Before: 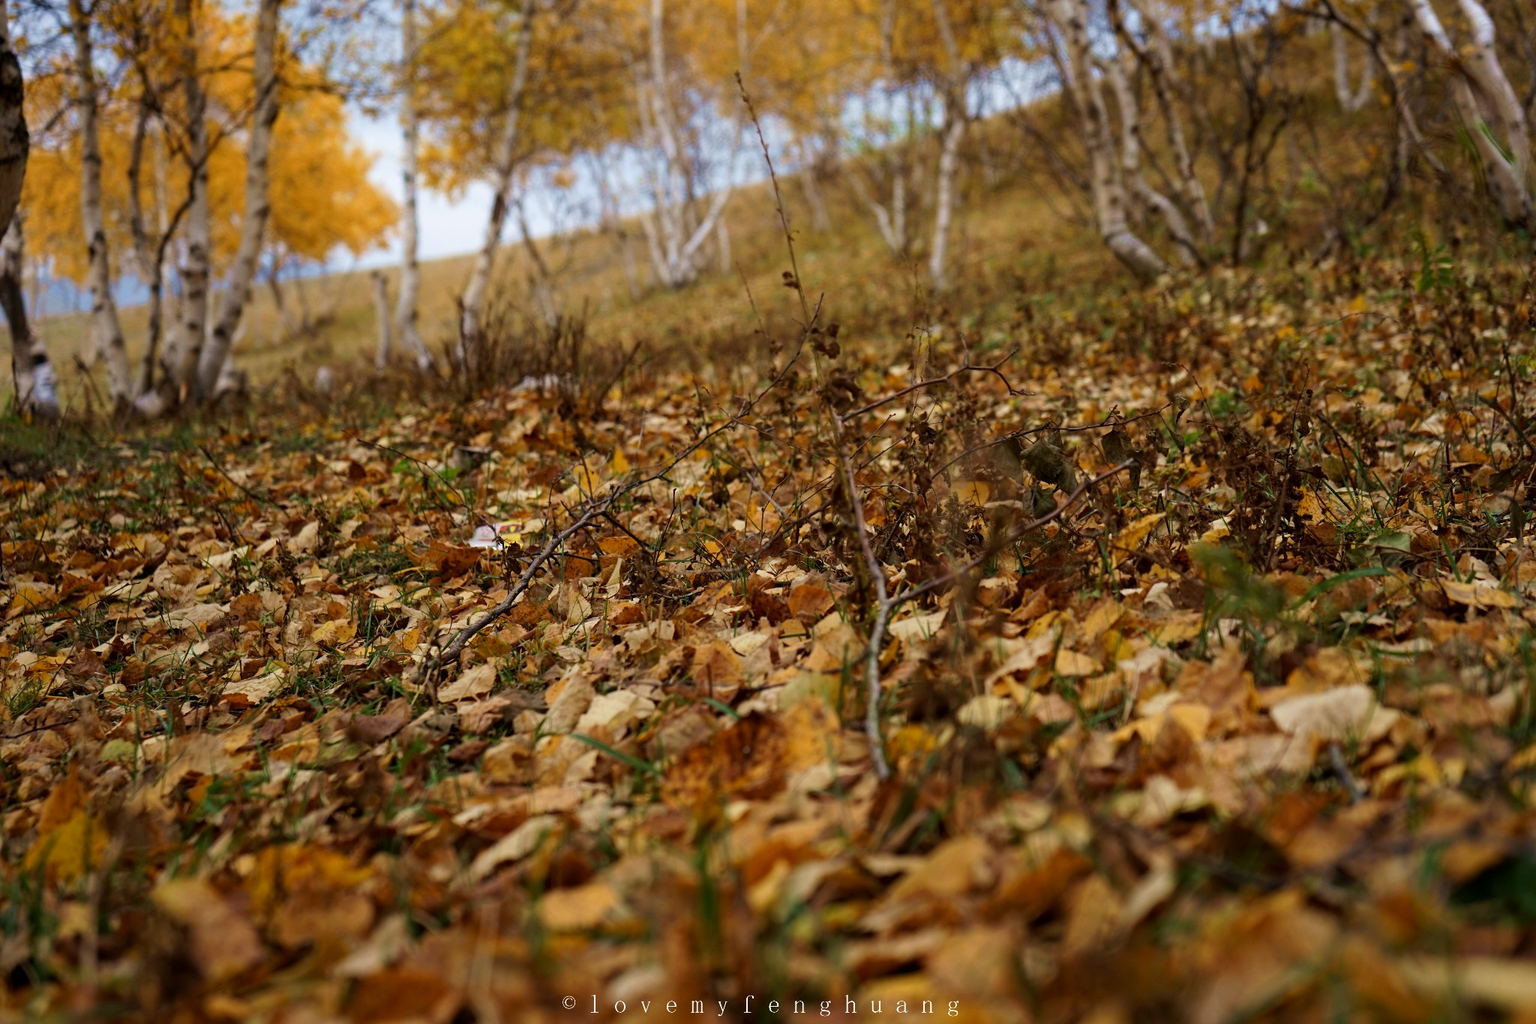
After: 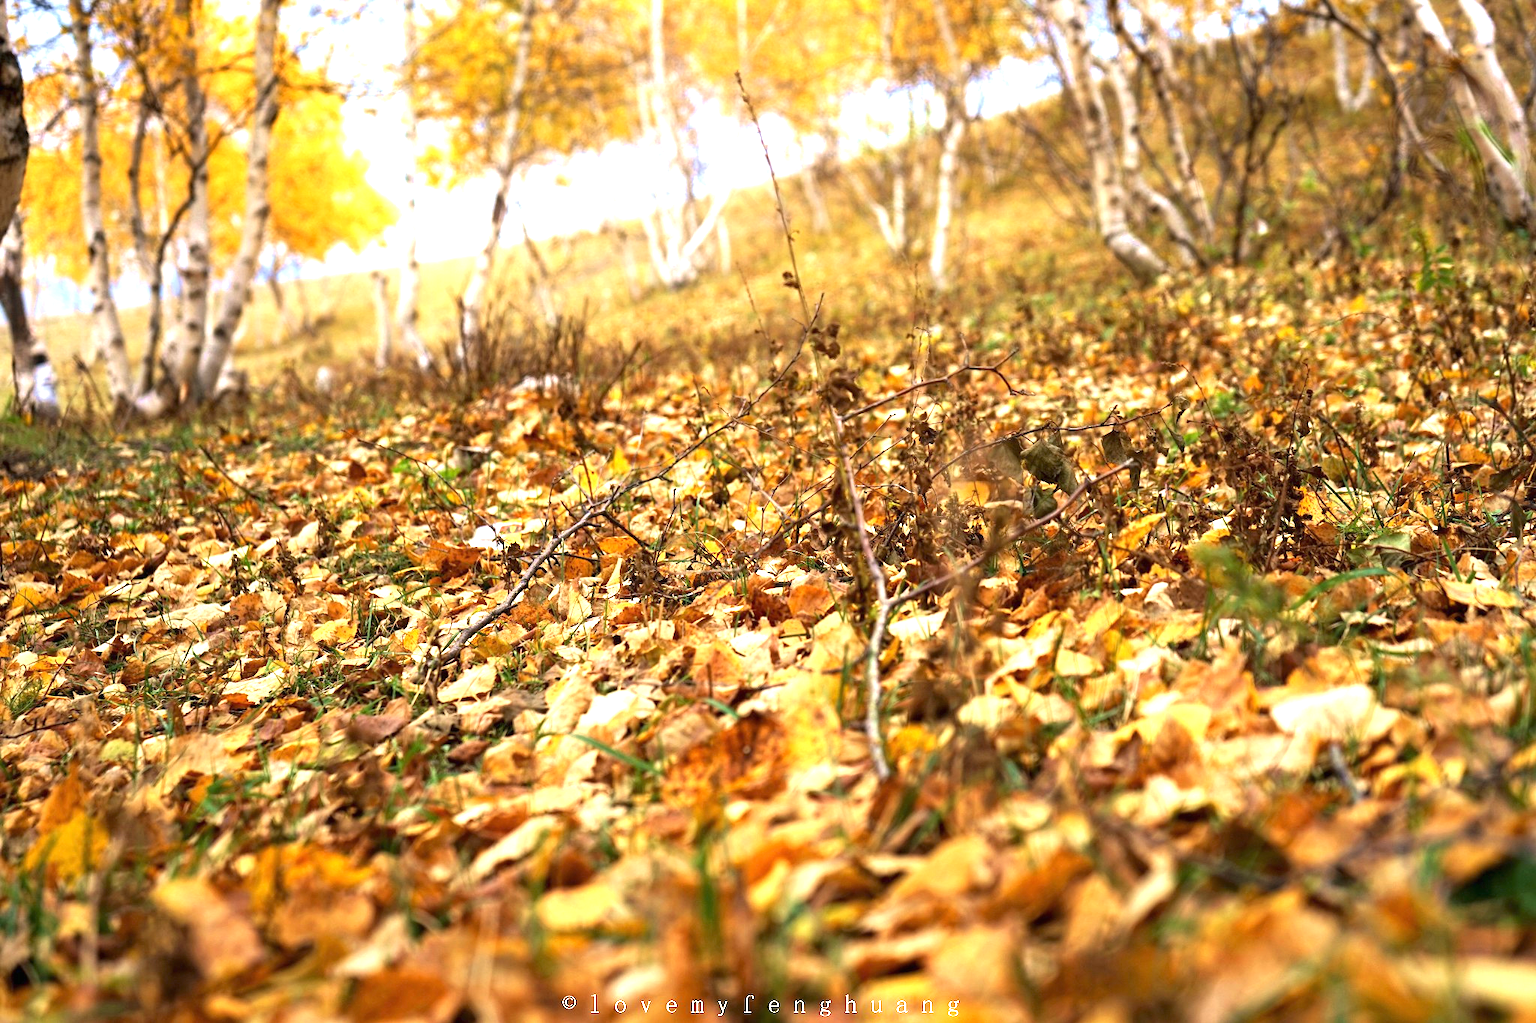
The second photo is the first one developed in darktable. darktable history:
exposure: black level correction 0, exposure 1.9 EV, compensate highlight preservation false
